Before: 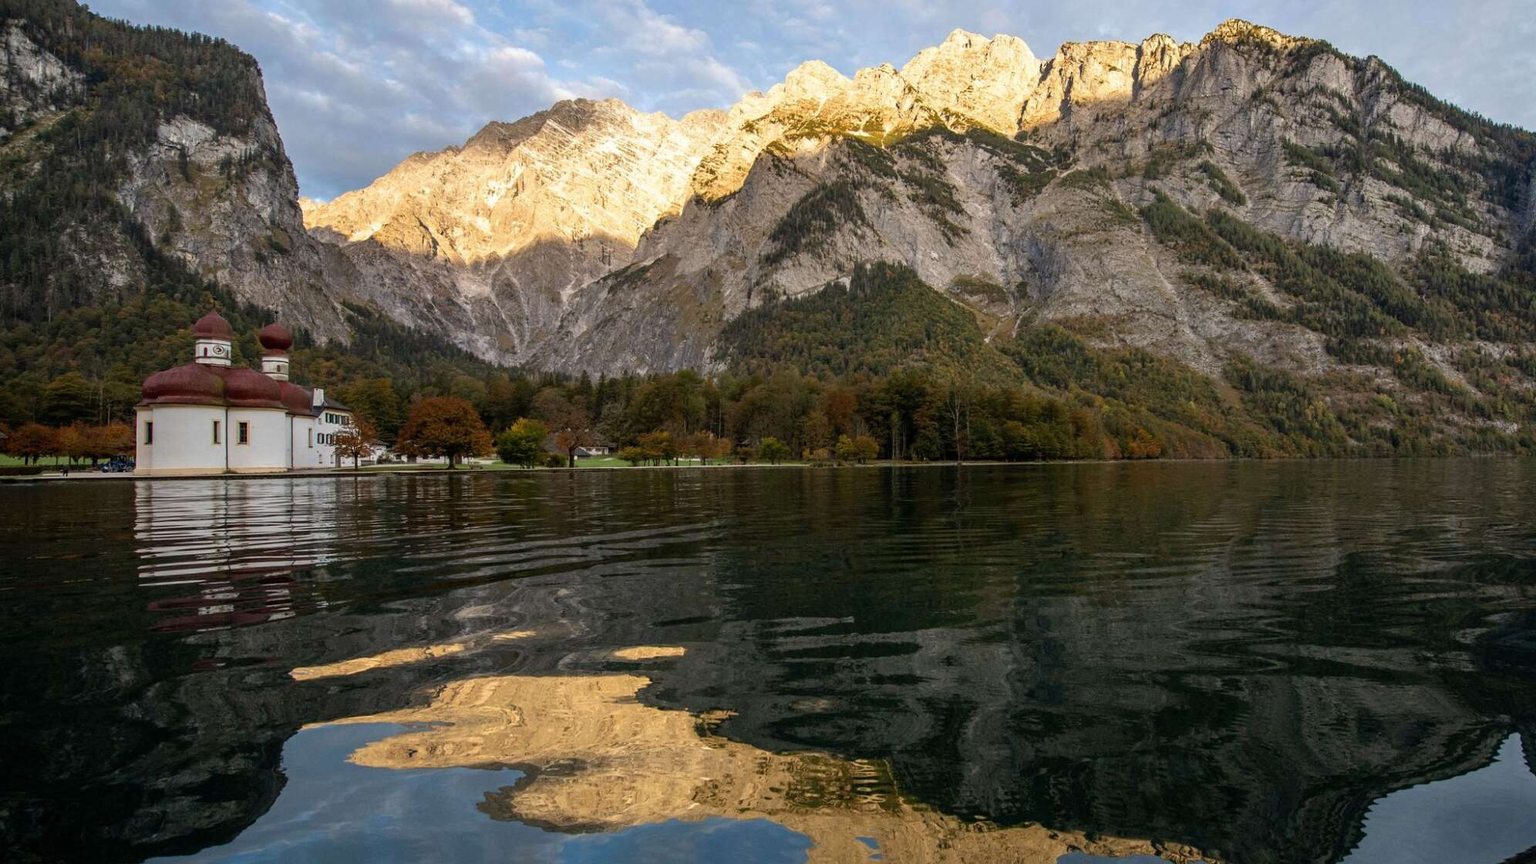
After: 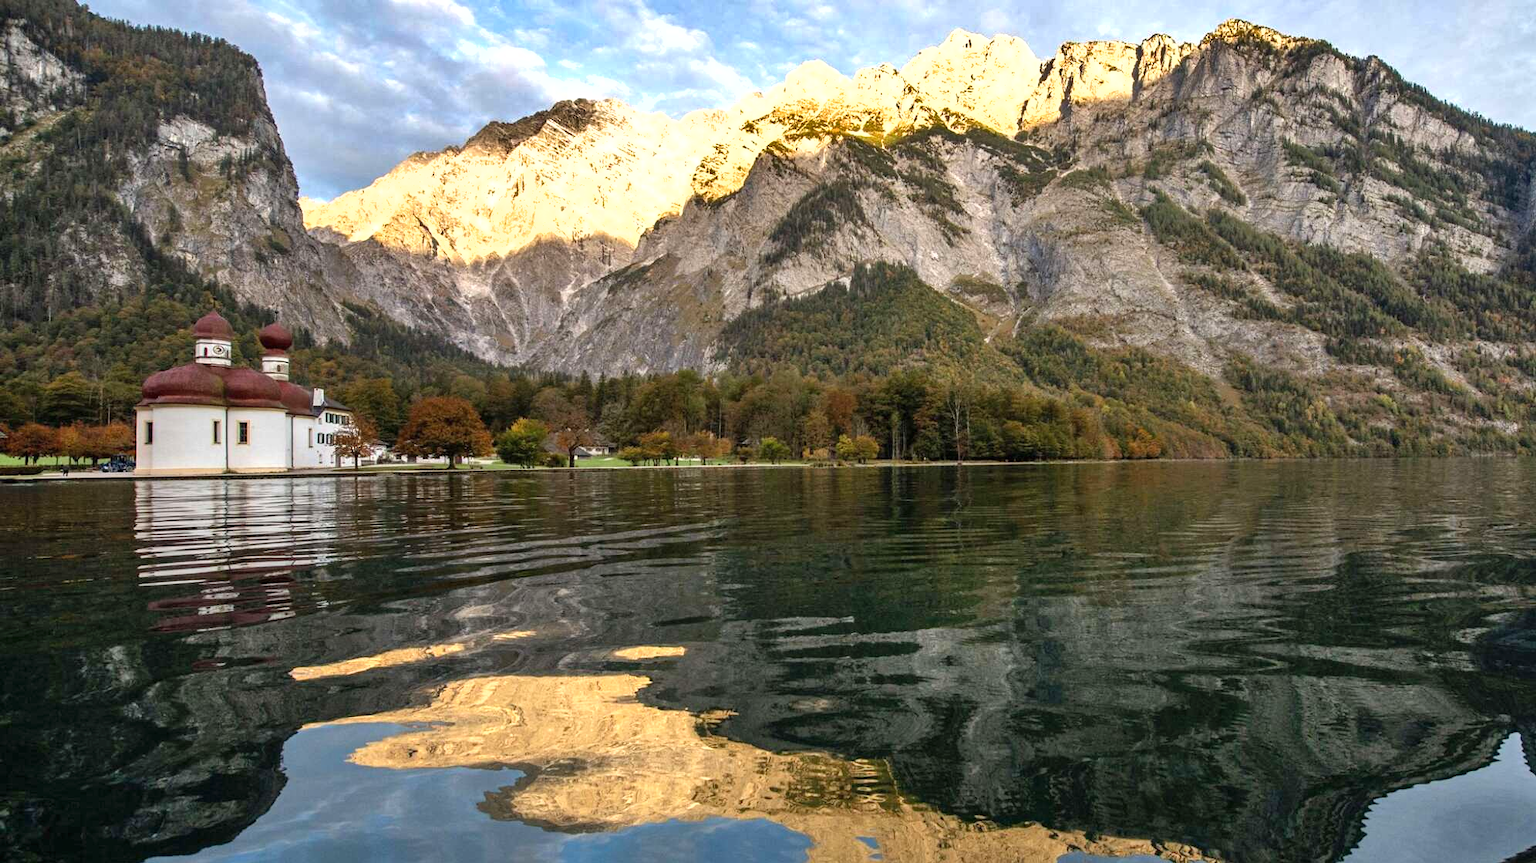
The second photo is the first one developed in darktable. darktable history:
exposure: black level correction 0, exposure 0.7 EV, compensate exposure bias true, compensate highlight preservation false
shadows and highlights: low approximation 0.01, soften with gaussian
